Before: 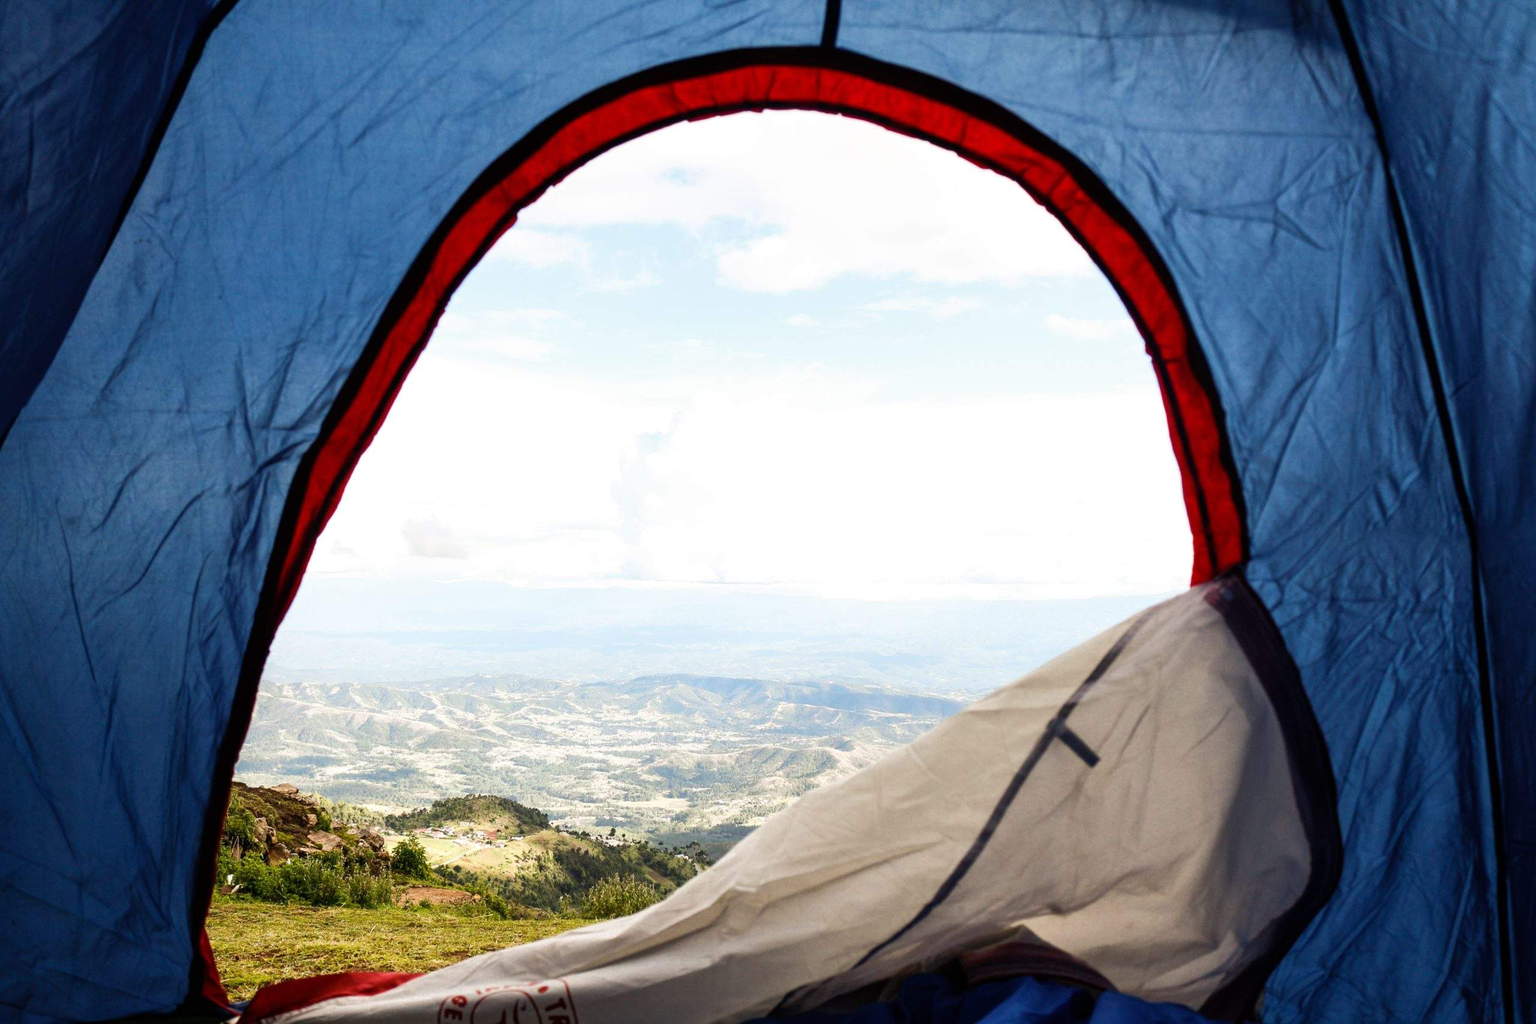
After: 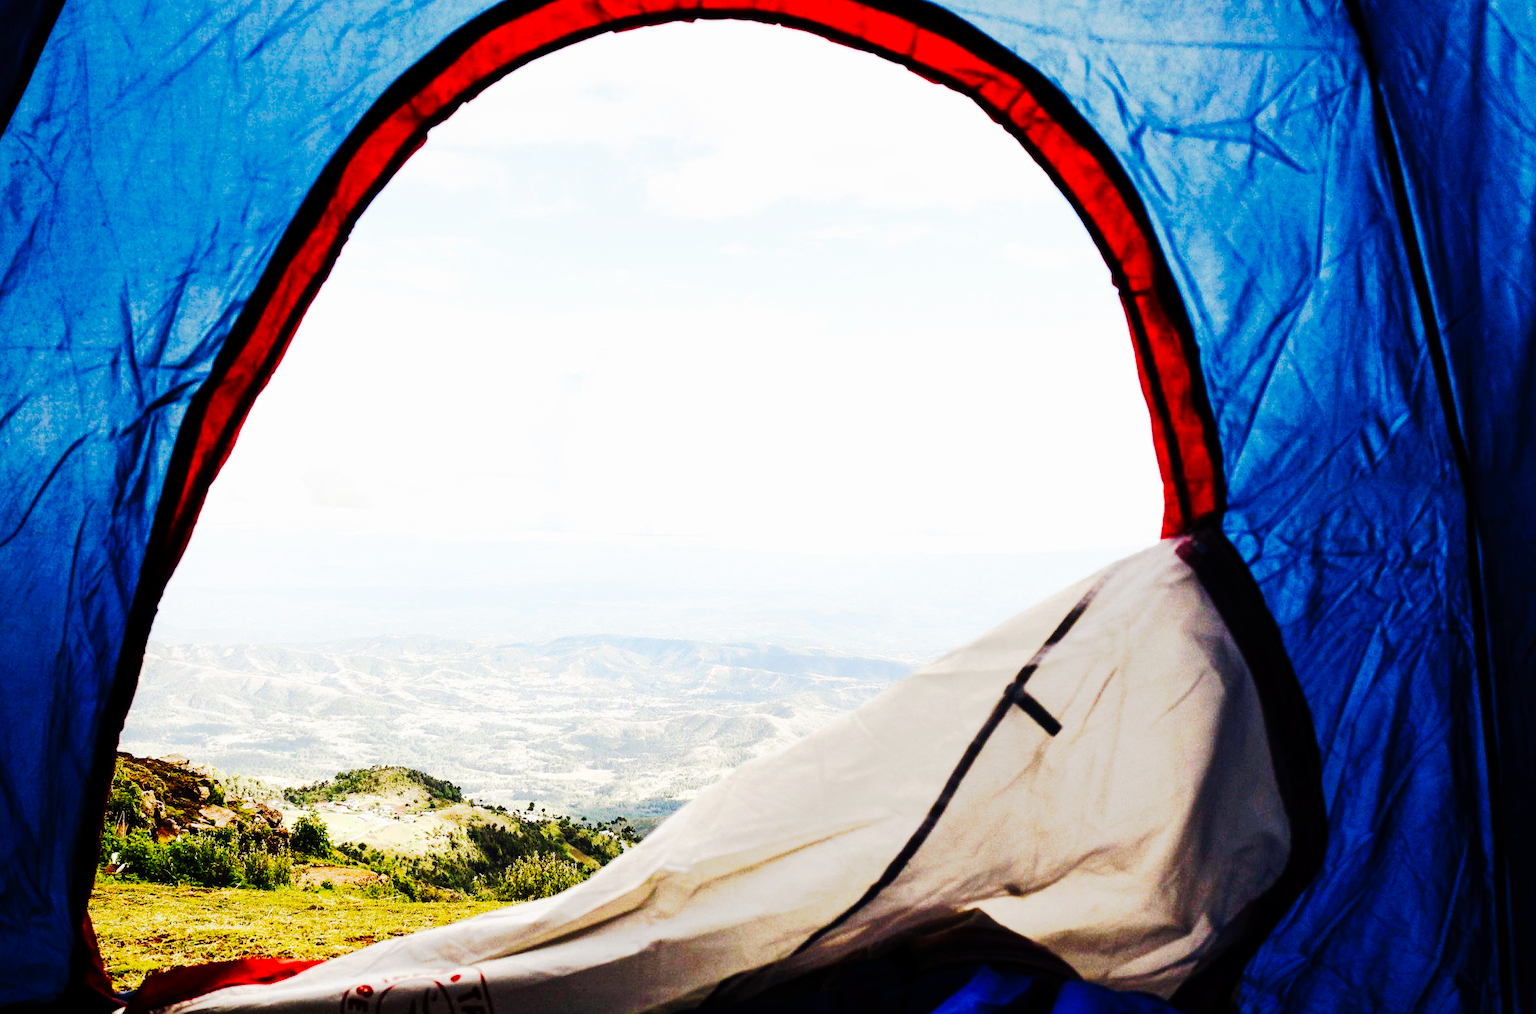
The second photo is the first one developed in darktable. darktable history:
exposure: black level correction 0.002, exposure -0.099 EV, compensate exposure bias true, compensate highlight preservation false
base curve: curves: ch0 [(0, 0) (0.028, 0.03) (0.121, 0.232) (0.46, 0.748) (0.859, 0.968) (1, 1)], preserve colors none
tone curve: curves: ch0 [(0, 0) (0.003, 0.006) (0.011, 0.006) (0.025, 0.008) (0.044, 0.014) (0.069, 0.02) (0.1, 0.025) (0.136, 0.037) (0.177, 0.053) (0.224, 0.086) (0.277, 0.13) (0.335, 0.189) (0.399, 0.253) (0.468, 0.375) (0.543, 0.521) (0.623, 0.671) (0.709, 0.789) (0.801, 0.841) (0.898, 0.889) (1, 1)], preserve colors none
crop and rotate: left 8.156%, top 8.997%
